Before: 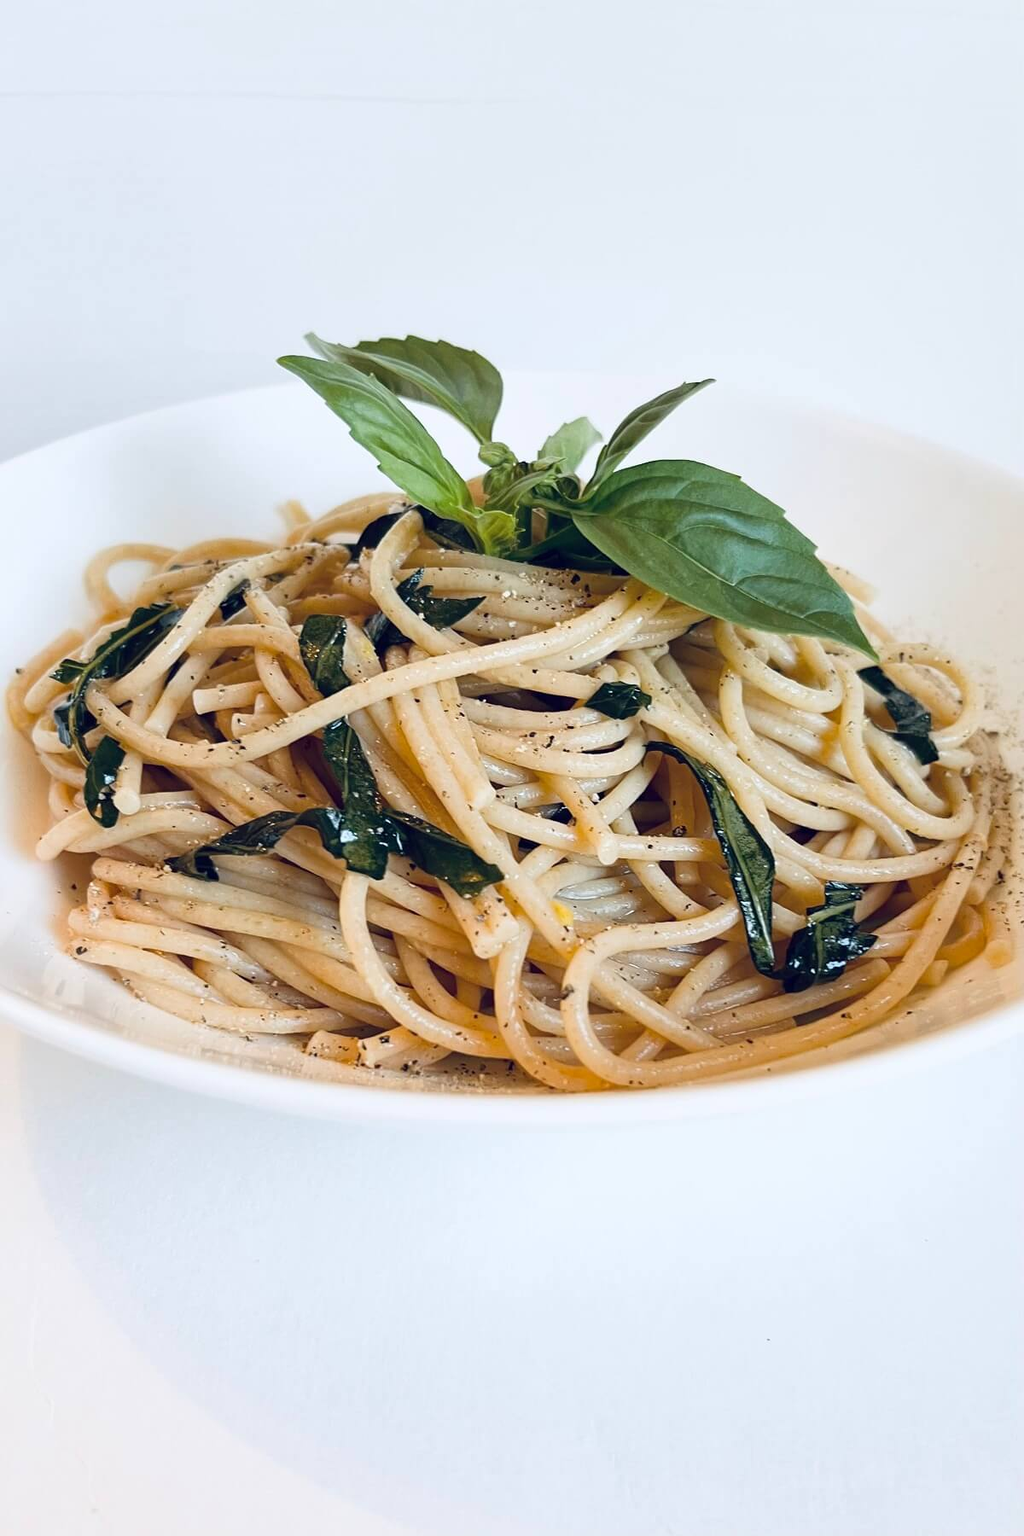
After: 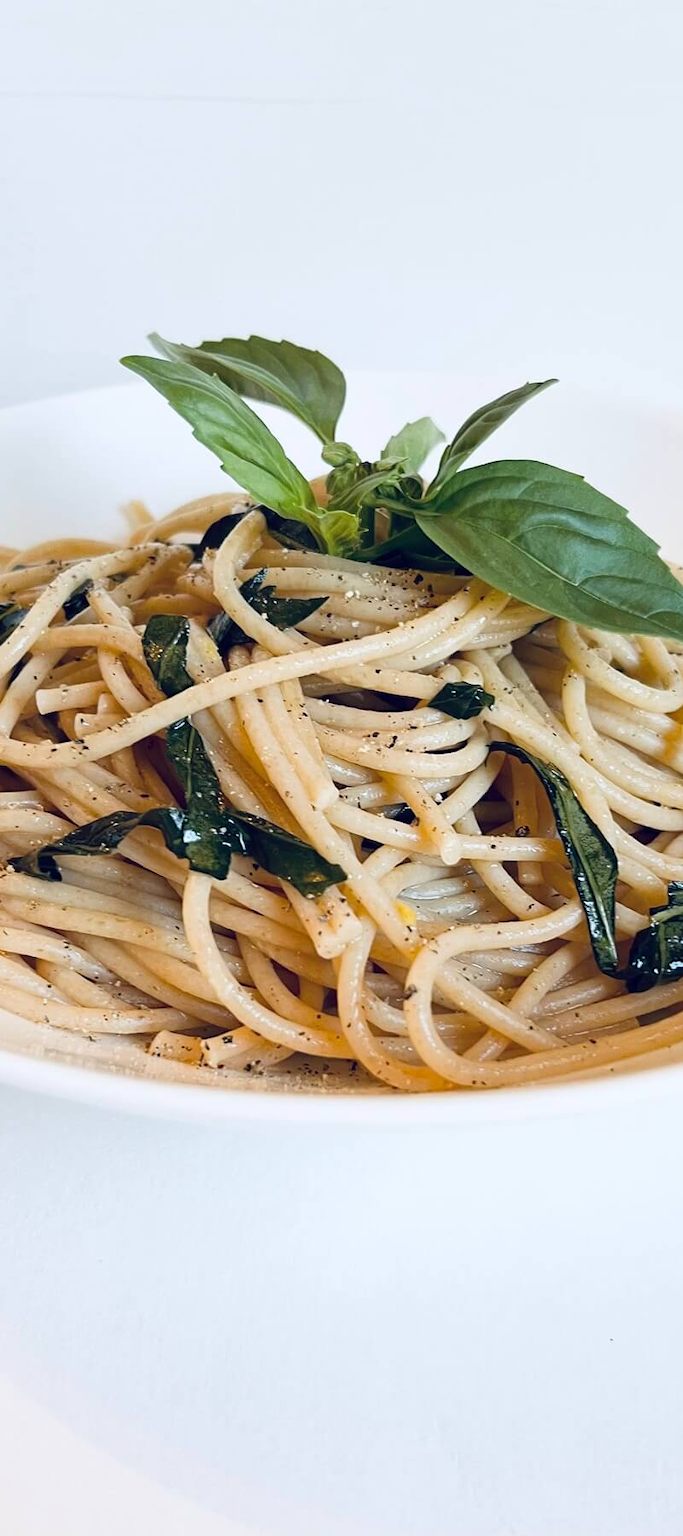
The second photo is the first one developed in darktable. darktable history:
crop: left 15.394%, right 17.775%
color calibration: gray › normalize channels true, illuminant same as pipeline (D50), adaptation XYZ, x 0.346, y 0.357, temperature 5012.58 K, gamut compression 0.016
